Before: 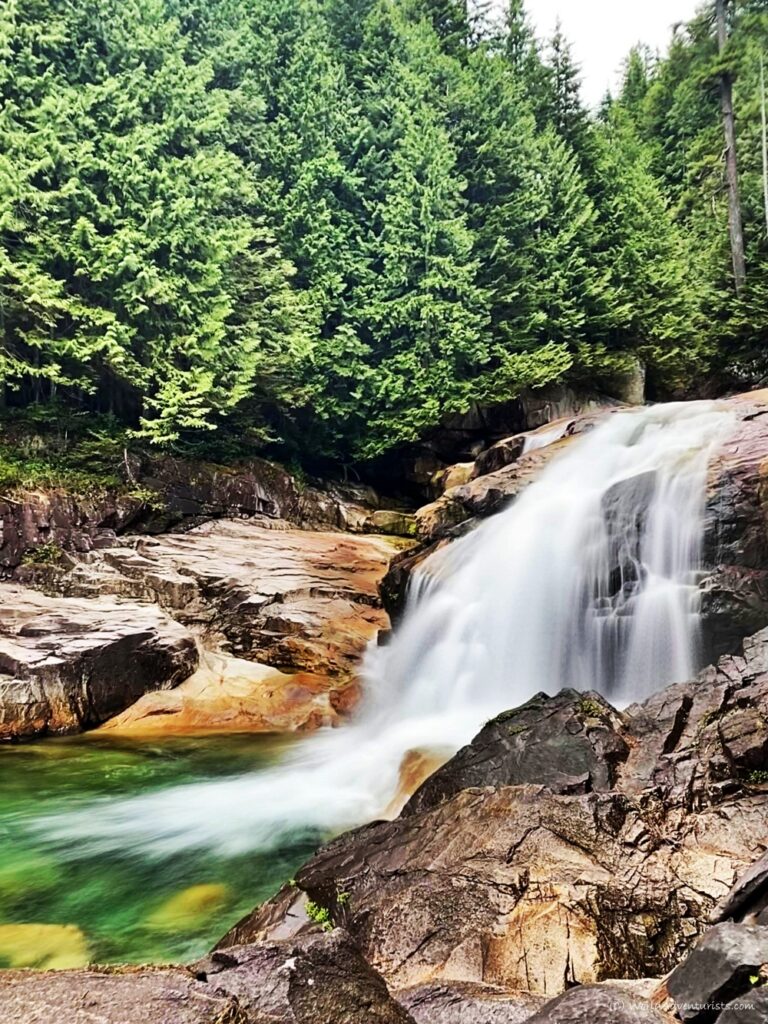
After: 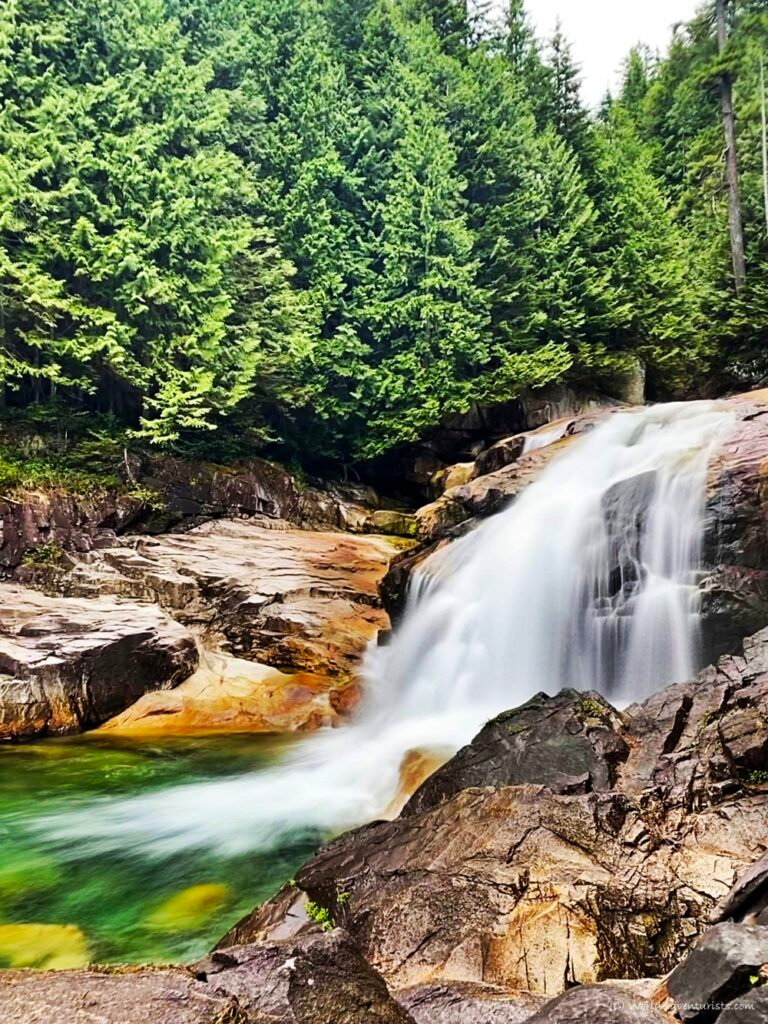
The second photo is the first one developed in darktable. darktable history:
color balance rgb: perceptual saturation grading › global saturation 19.357%
